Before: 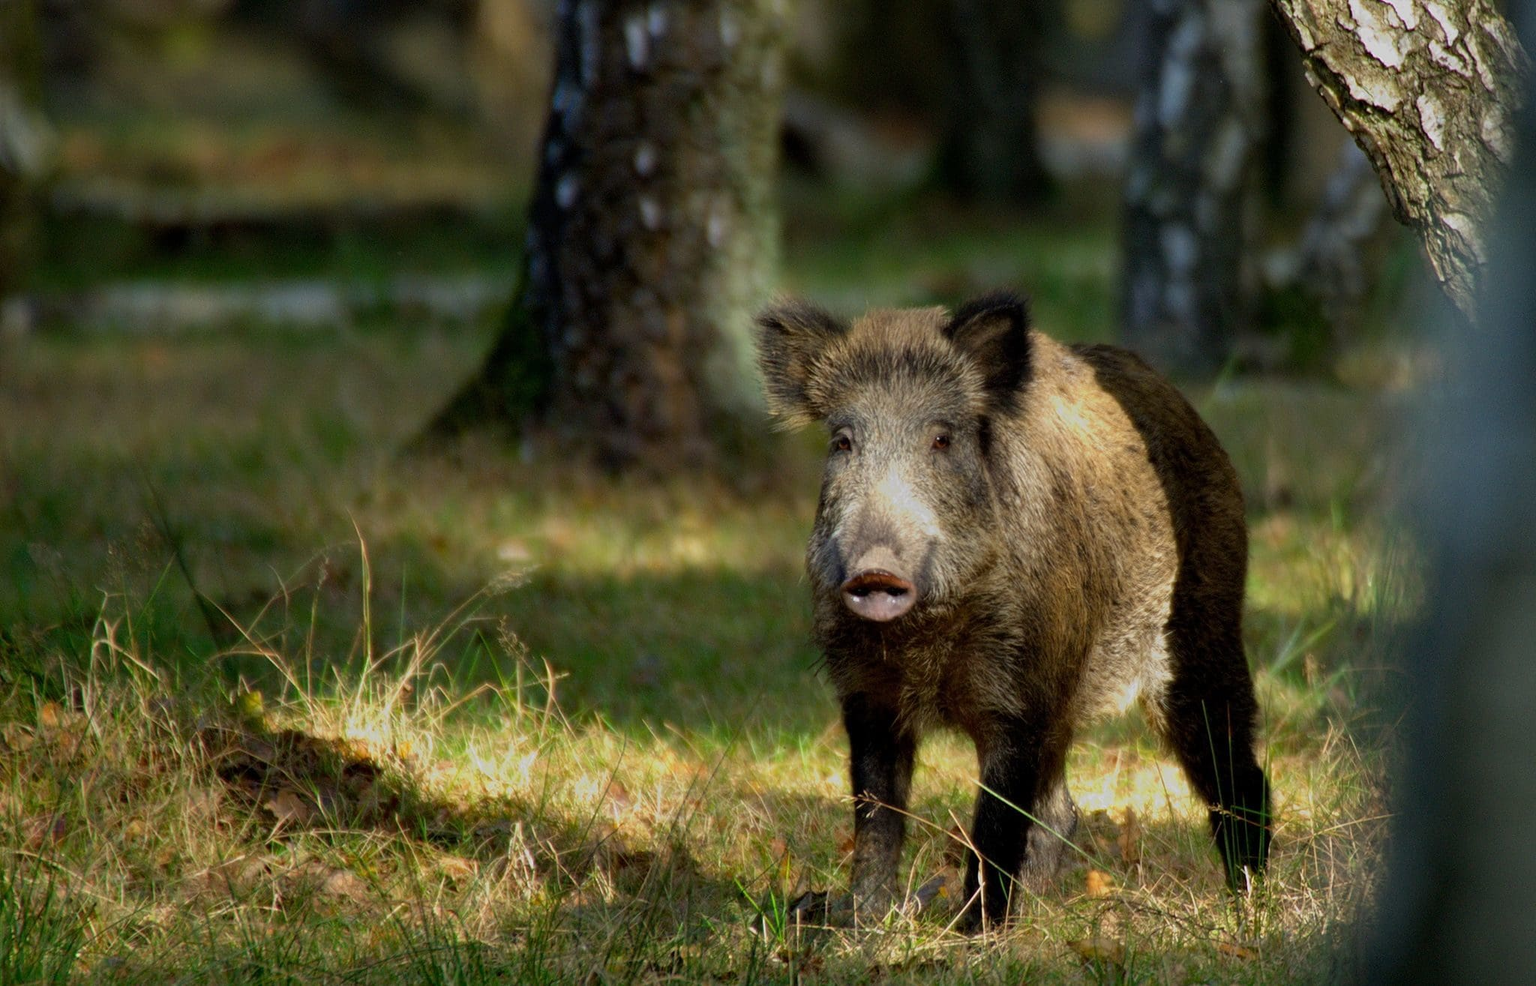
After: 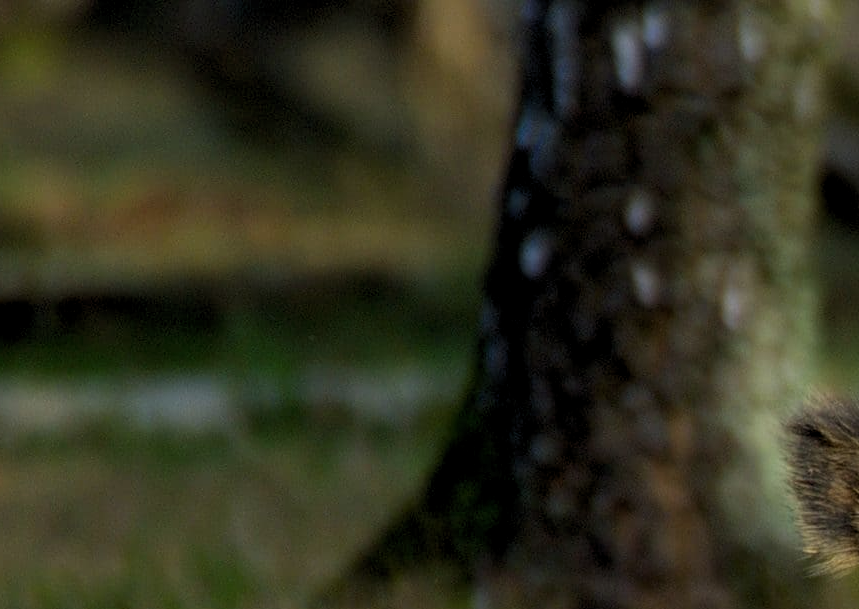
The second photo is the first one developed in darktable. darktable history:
levels: levels [0.031, 0.5, 0.969]
crop and rotate: left 10.817%, top 0.062%, right 47.194%, bottom 53.626%
